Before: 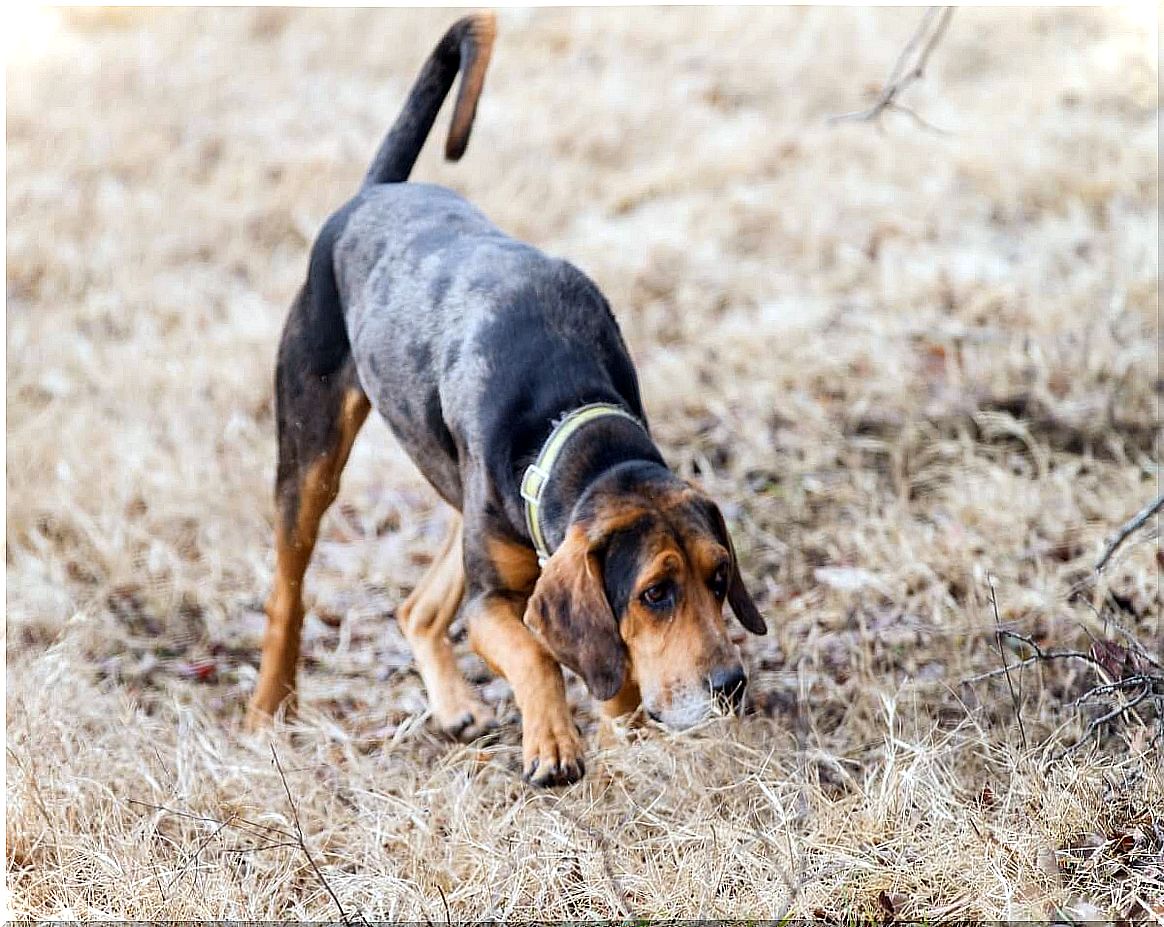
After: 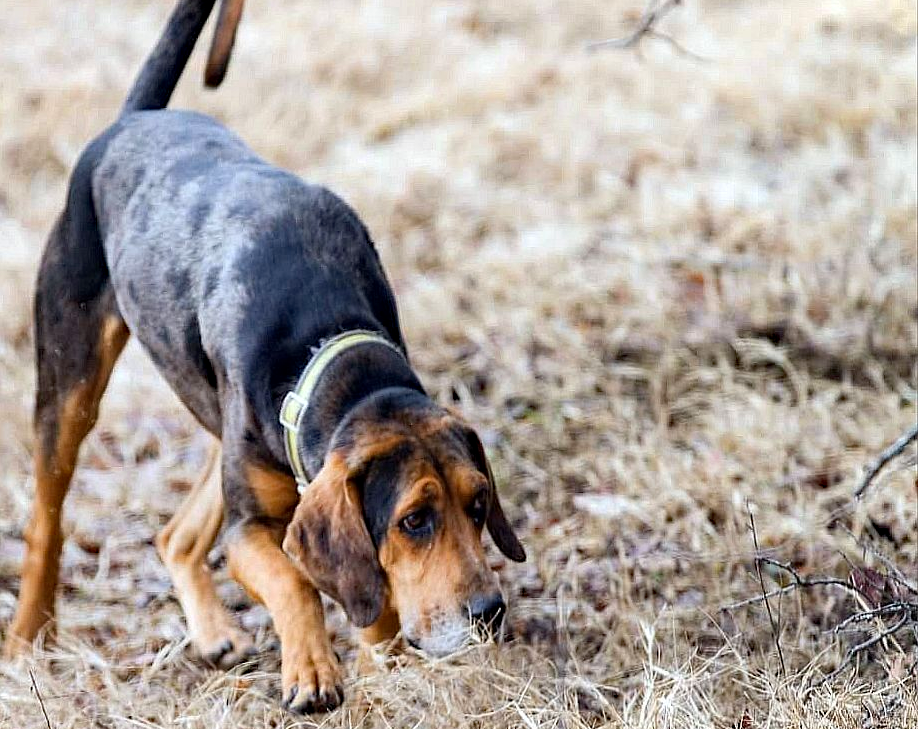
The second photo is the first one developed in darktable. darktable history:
crop and rotate: left 20.74%, top 7.912%, right 0.375%, bottom 13.378%
haze removal: compatibility mode true, adaptive false
